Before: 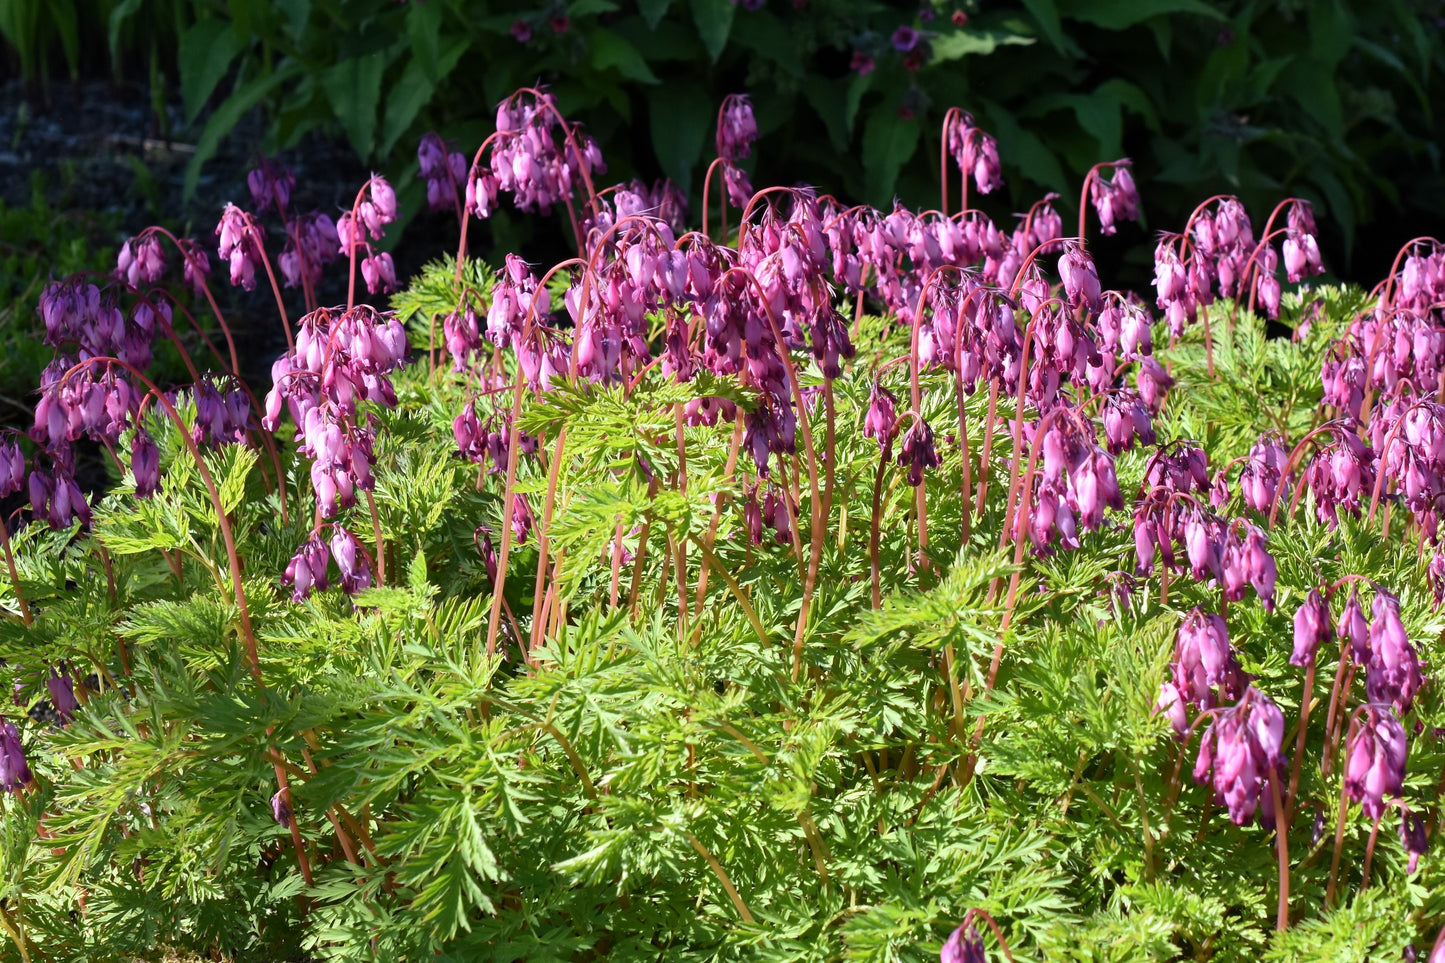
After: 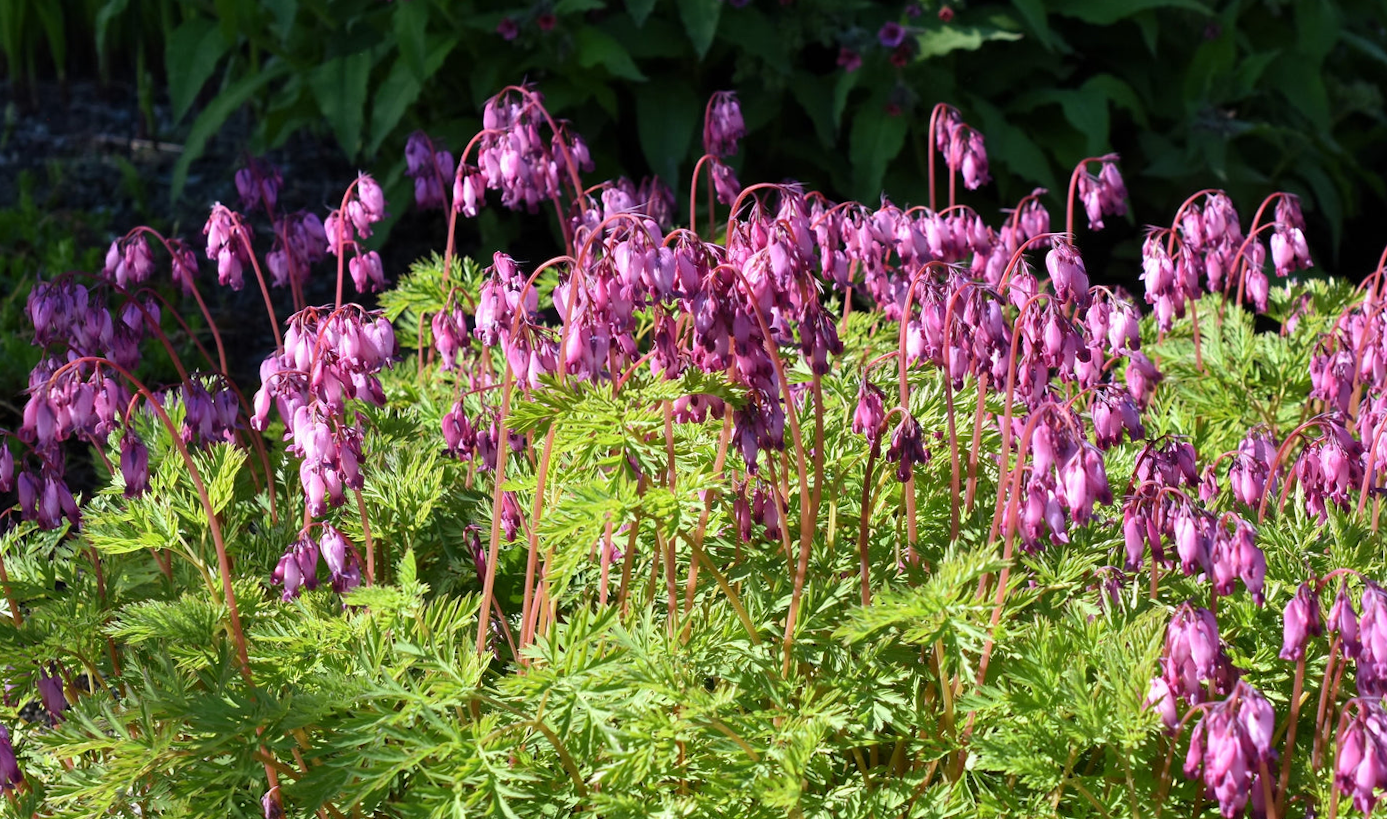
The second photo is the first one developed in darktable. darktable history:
crop and rotate: angle 0.295°, left 0.429%, right 2.791%, bottom 14.244%
